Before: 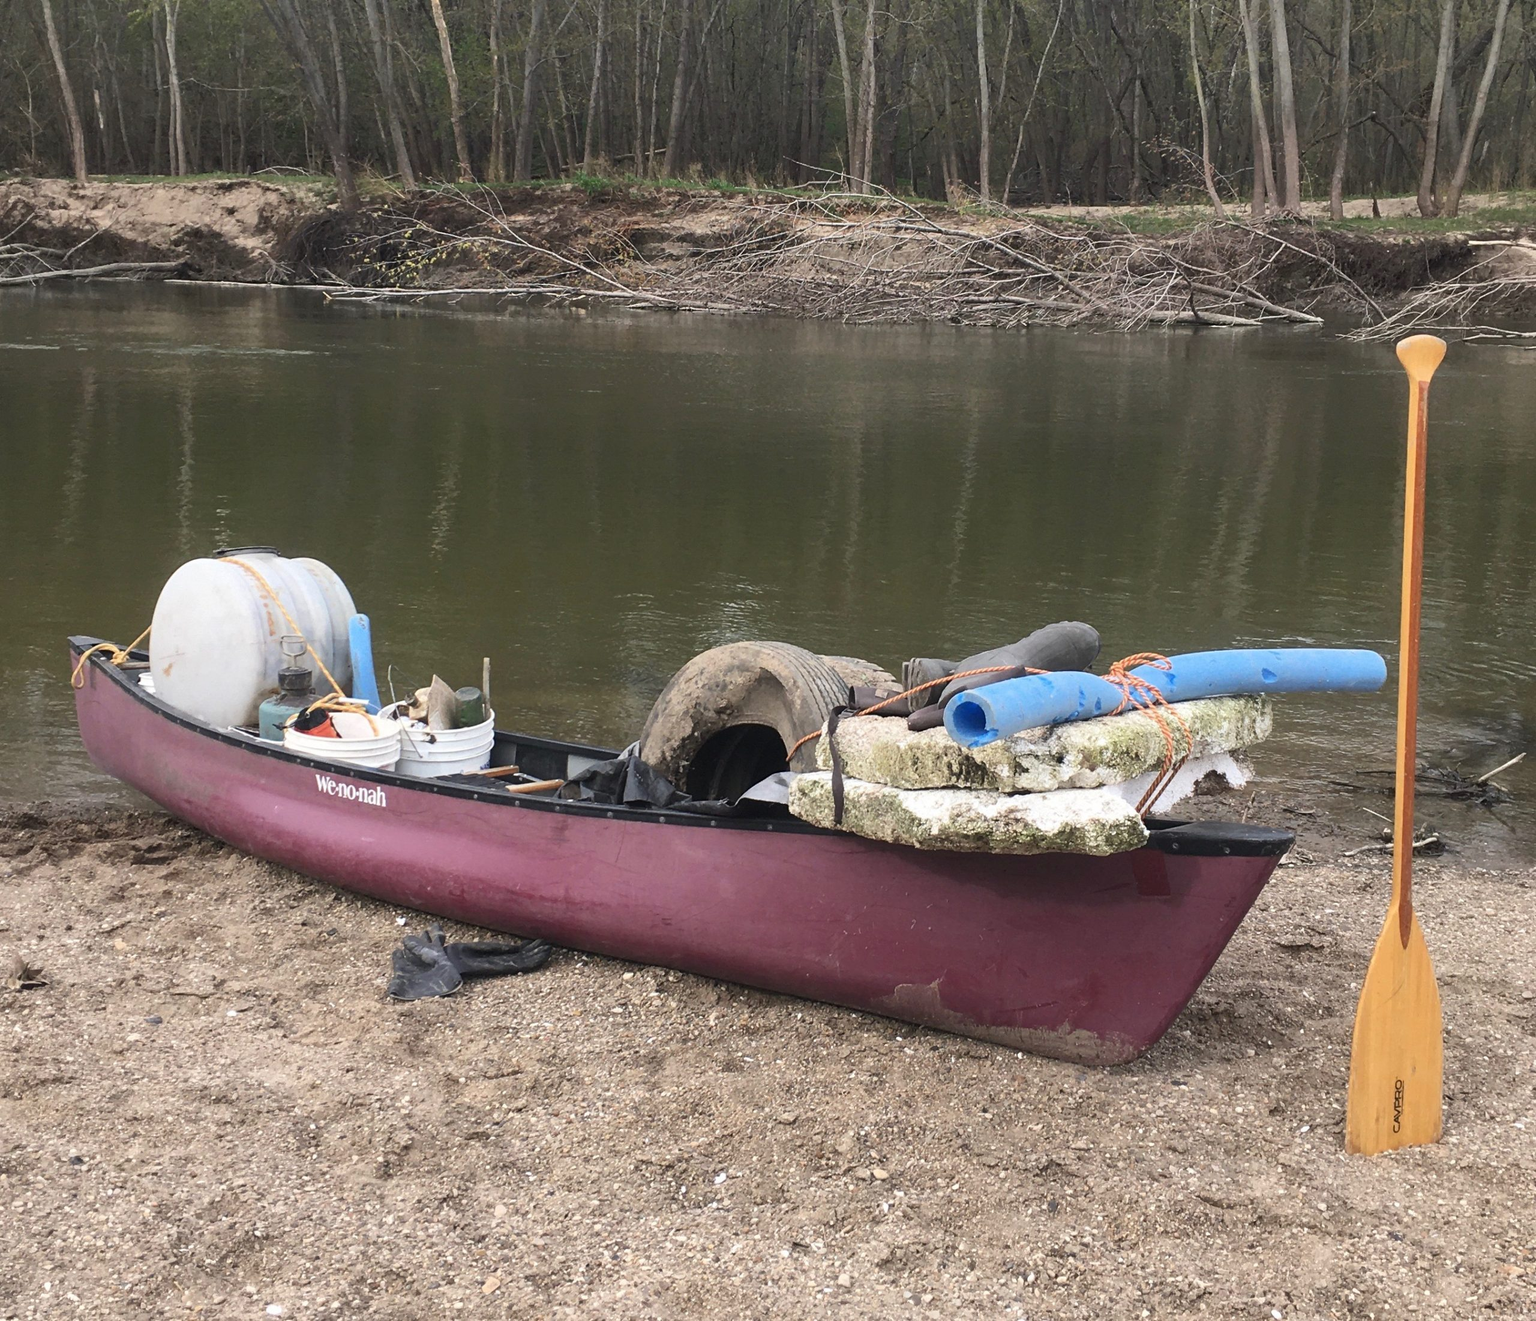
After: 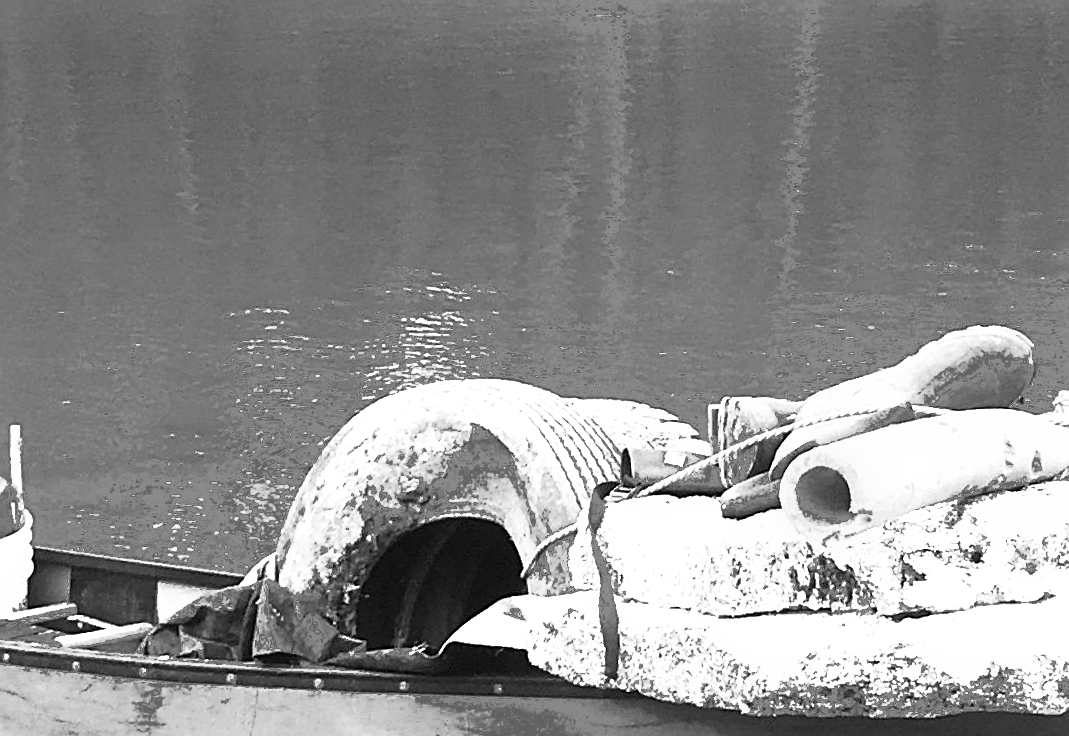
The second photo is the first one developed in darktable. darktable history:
rotate and perspective: rotation -2.29°, automatic cropping off
exposure: black level correction 0, exposure 1.379 EV, compensate exposure bias true, compensate highlight preservation false
monochrome: a -4.13, b 5.16, size 1
filmic rgb: white relative exposure 2.45 EV, hardness 6.33
crop: left 31.751%, top 32.172%, right 27.8%, bottom 35.83%
sharpen: on, module defaults
fill light: exposure -0.73 EV, center 0.69, width 2.2
